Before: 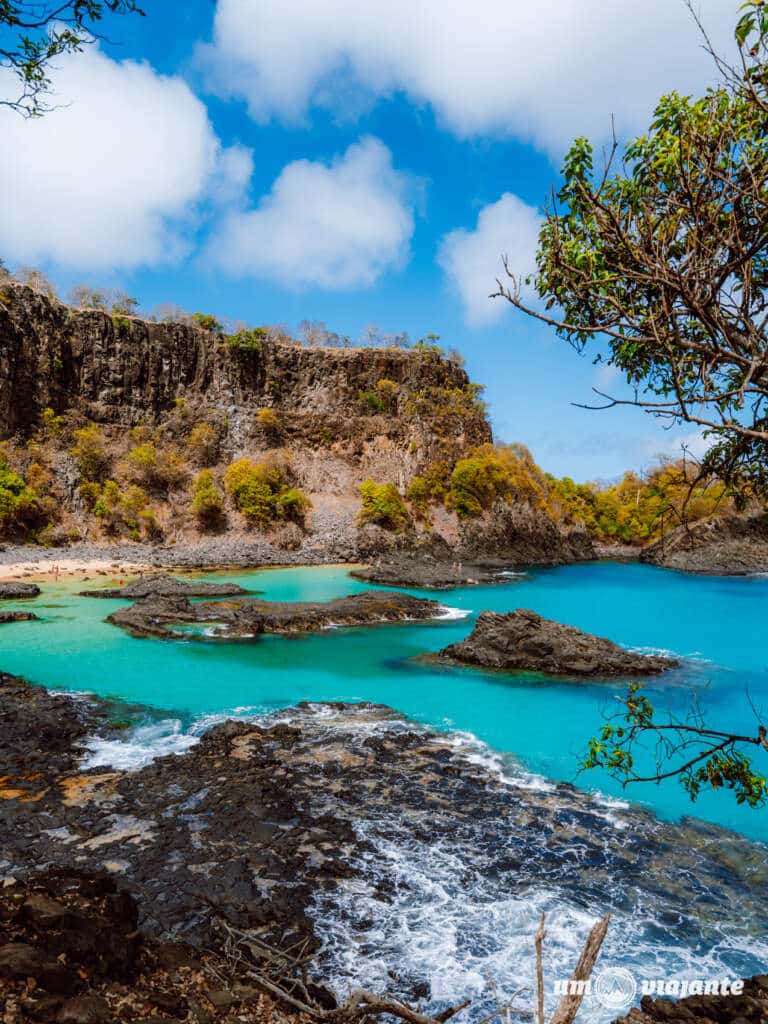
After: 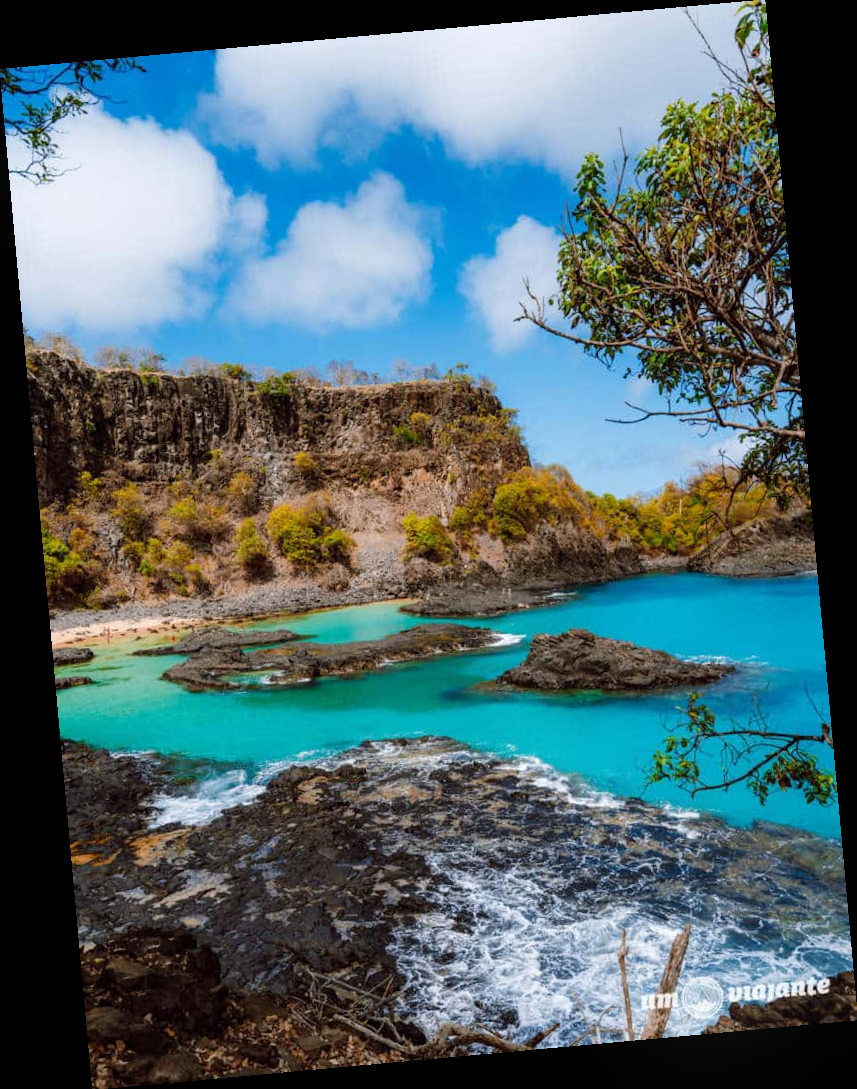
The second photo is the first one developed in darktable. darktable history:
rotate and perspective: rotation -5.2°, automatic cropping off
tone equalizer: on, module defaults
bloom: size 9%, threshold 100%, strength 7%
